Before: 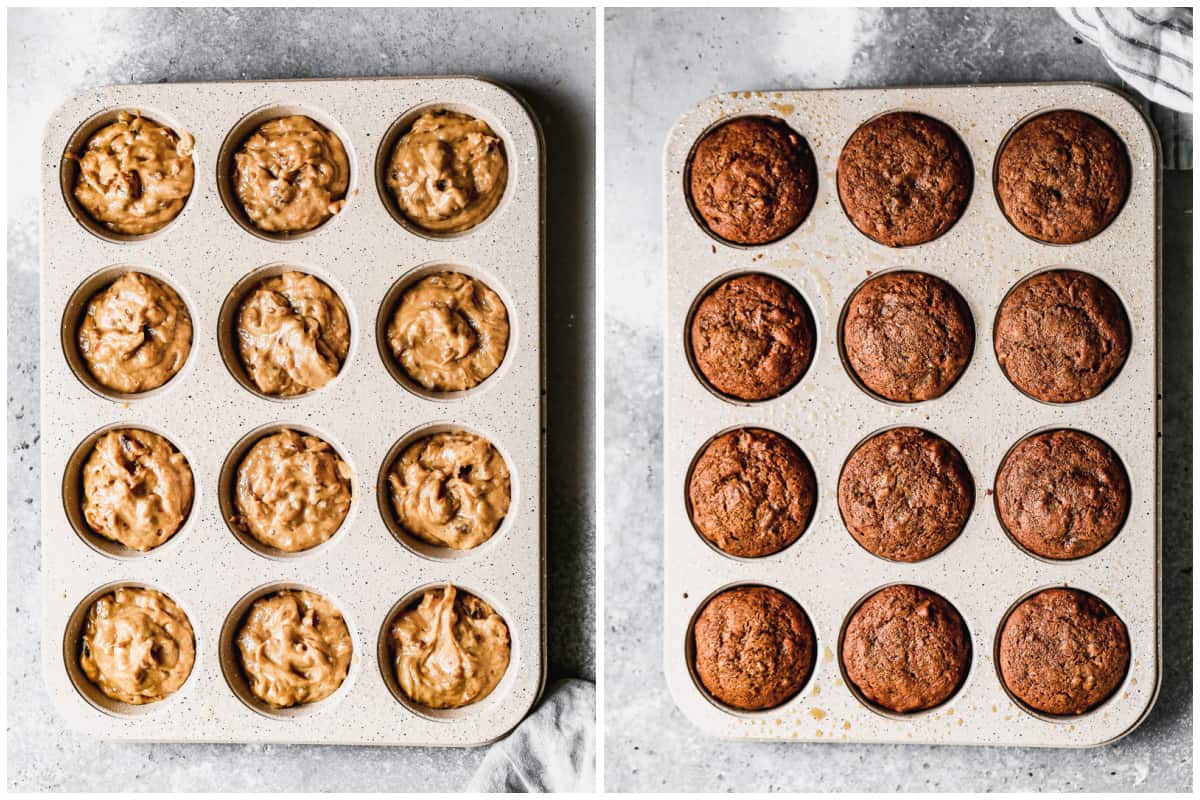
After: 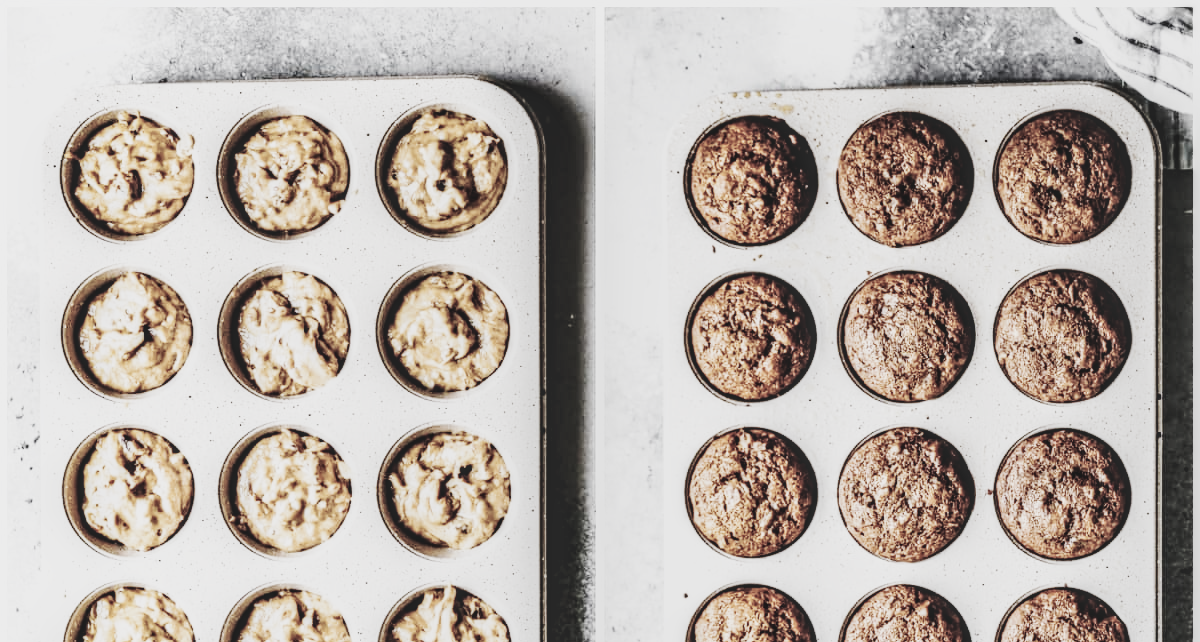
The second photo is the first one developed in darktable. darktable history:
crop: bottom 19.674%
exposure: black level correction 0.009, compensate highlight preservation false
contrast brightness saturation: contrast 0.044, saturation 0.07
base curve: curves: ch0 [(0, 0) (0.028, 0.03) (0.121, 0.232) (0.46, 0.748) (0.859, 0.968) (1, 1)], preserve colors none
tone curve: curves: ch0 [(0, 0.11) (0.181, 0.223) (0.405, 0.46) (0.456, 0.528) (0.634, 0.728) (0.877, 0.89) (0.984, 0.935)]; ch1 [(0, 0.052) (0.443, 0.43) (0.492, 0.485) (0.566, 0.579) (0.595, 0.625) (0.608, 0.654) (0.65, 0.708) (1, 0.961)]; ch2 [(0, 0) (0.33, 0.301) (0.421, 0.443) (0.447, 0.489) (0.495, 0.492) (0.537, 0.57) (0.586, 0.591) (0.663, 0.686) (1, 1)], preserve colors none
color correction: highlights b* -0.048, saturation 0.336
local contrast: highlights 24%, detail 130%
